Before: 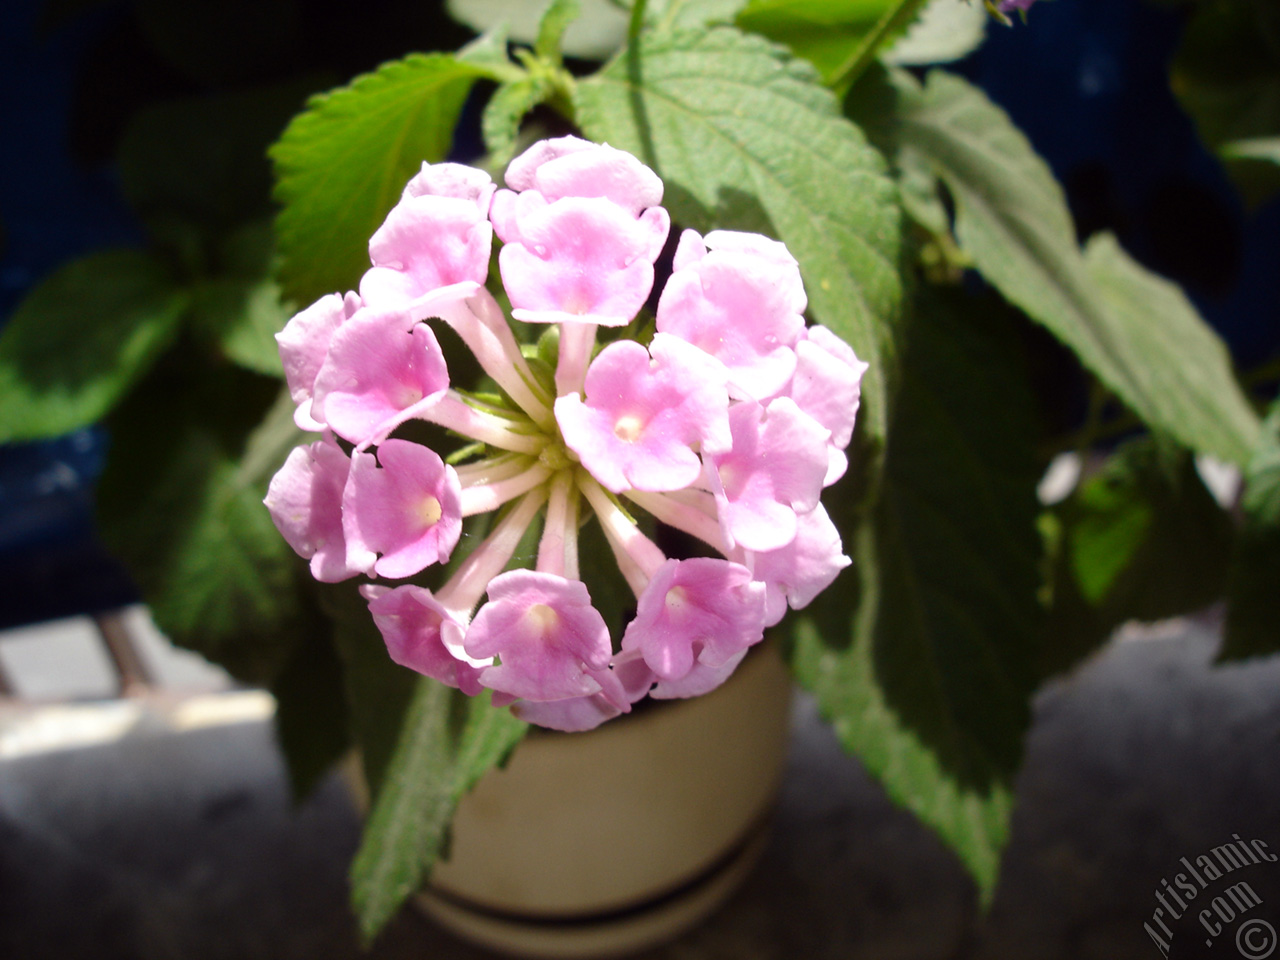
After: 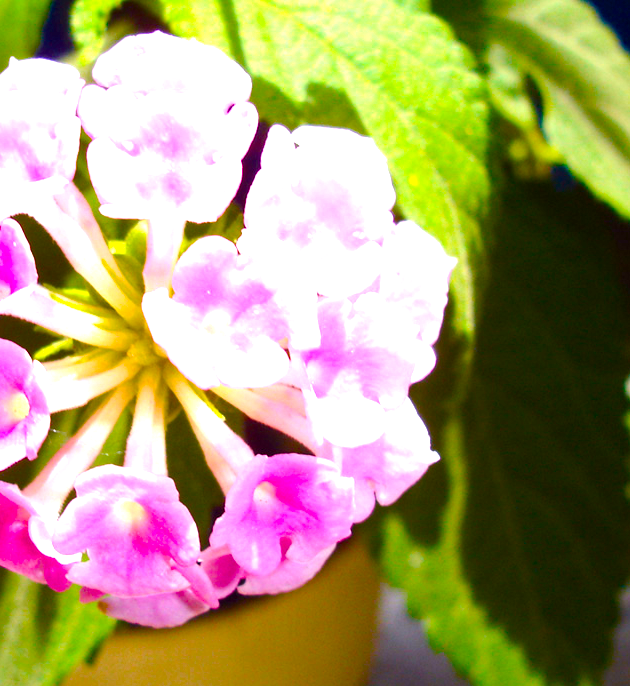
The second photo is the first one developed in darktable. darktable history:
exposure: black level correction 0, exposure 1.2 EV, compensate exposure bias true, compensate highlight preservation false
crop: left 32.231%, top 10.931%, right 18.496%, bottom 17.562%
color balance rgb: shadows lift › luminance -10.355%, shadows lift › chroma 0.994%, shadows lift › hue 111.04°, linear chroma grading › global chroma 14.416%, perceptual saturation grading › global saturation 39.481%, perceptual saturation grading › highlights -25.421%, perceptual saturation grading › mid-tones 34.893%, perceptual saturation grading › shadows 35.734%, global vibrance 42.216%
